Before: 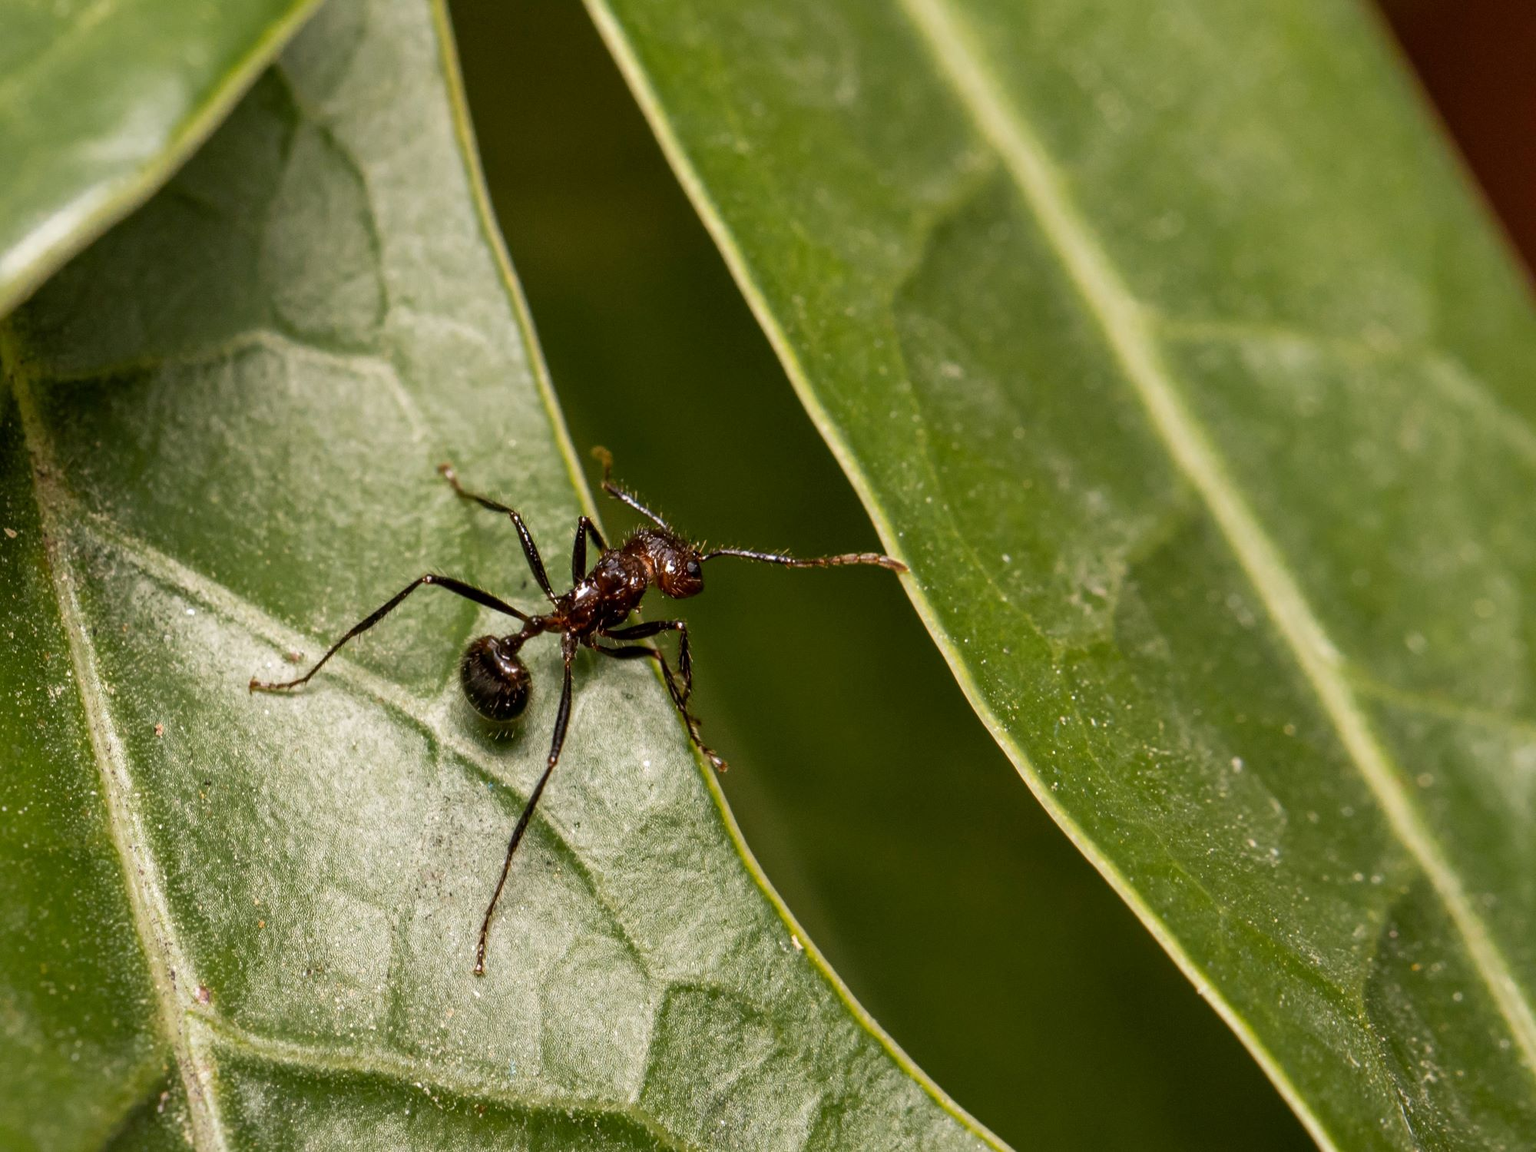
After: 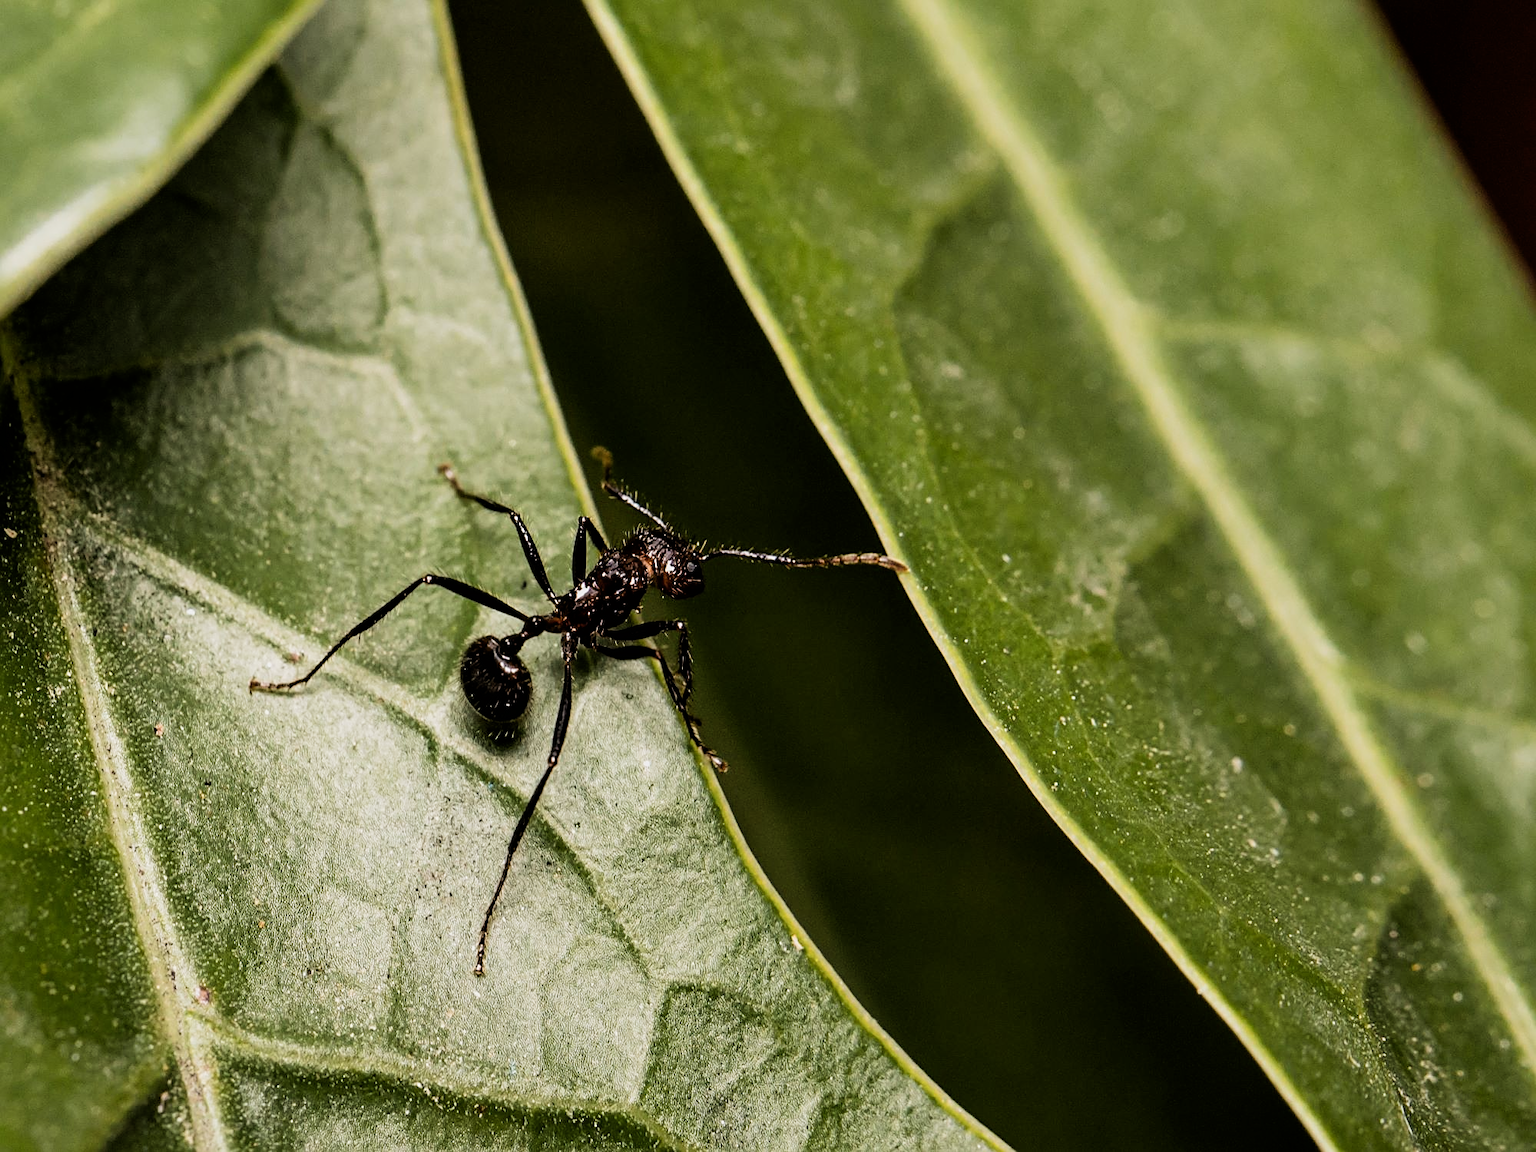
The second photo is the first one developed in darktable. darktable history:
sharpen: on, module defaults
filmic rgb: black relative exposure -5.06 EV, white relative exposure 3.56 EV, hardness 3.17, contrast 1.406, highlights saturation mix -48.84%
